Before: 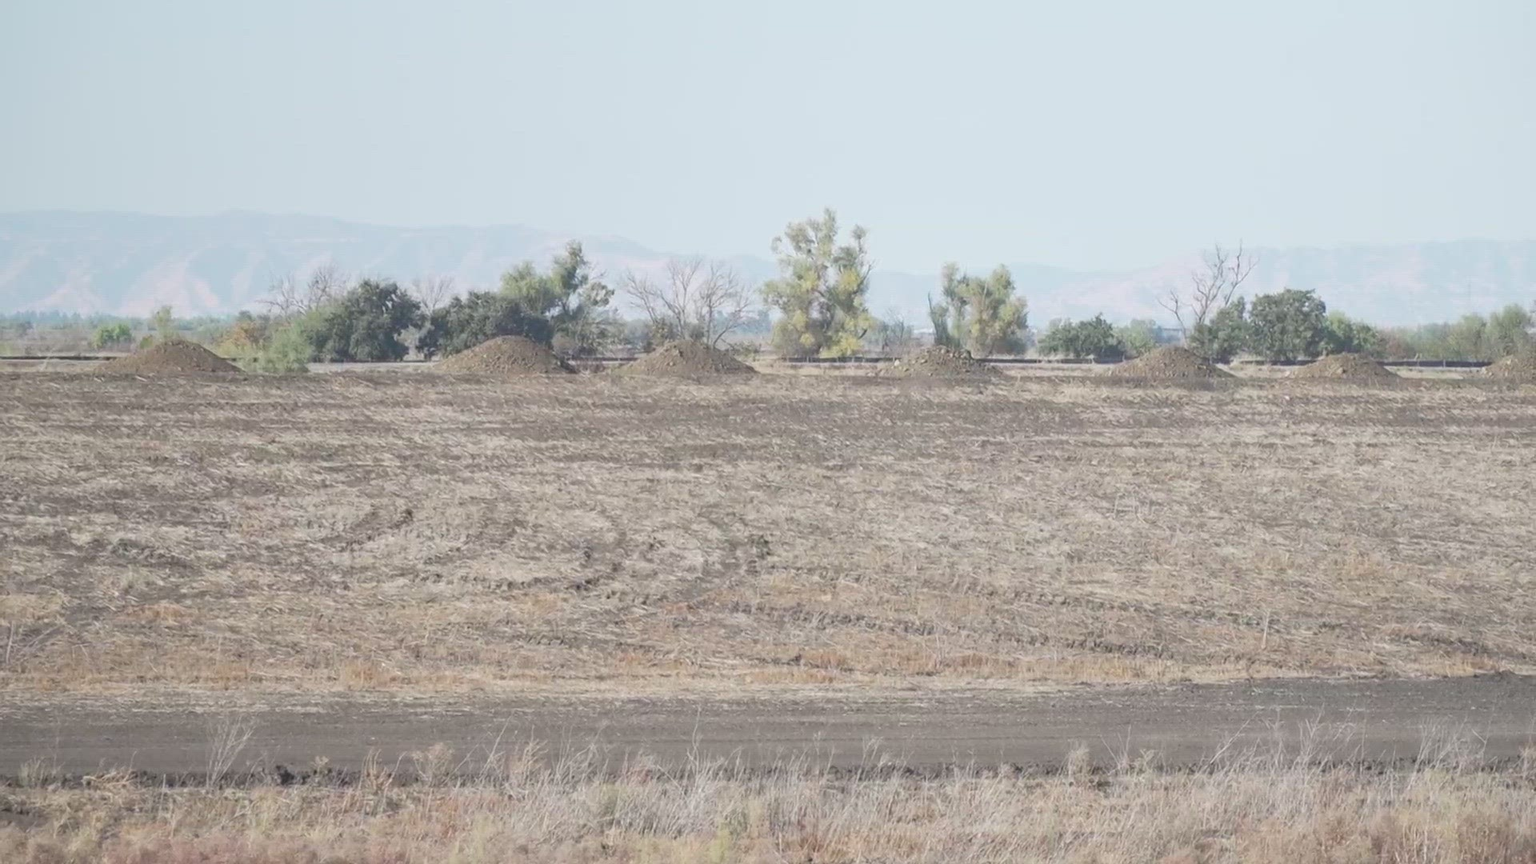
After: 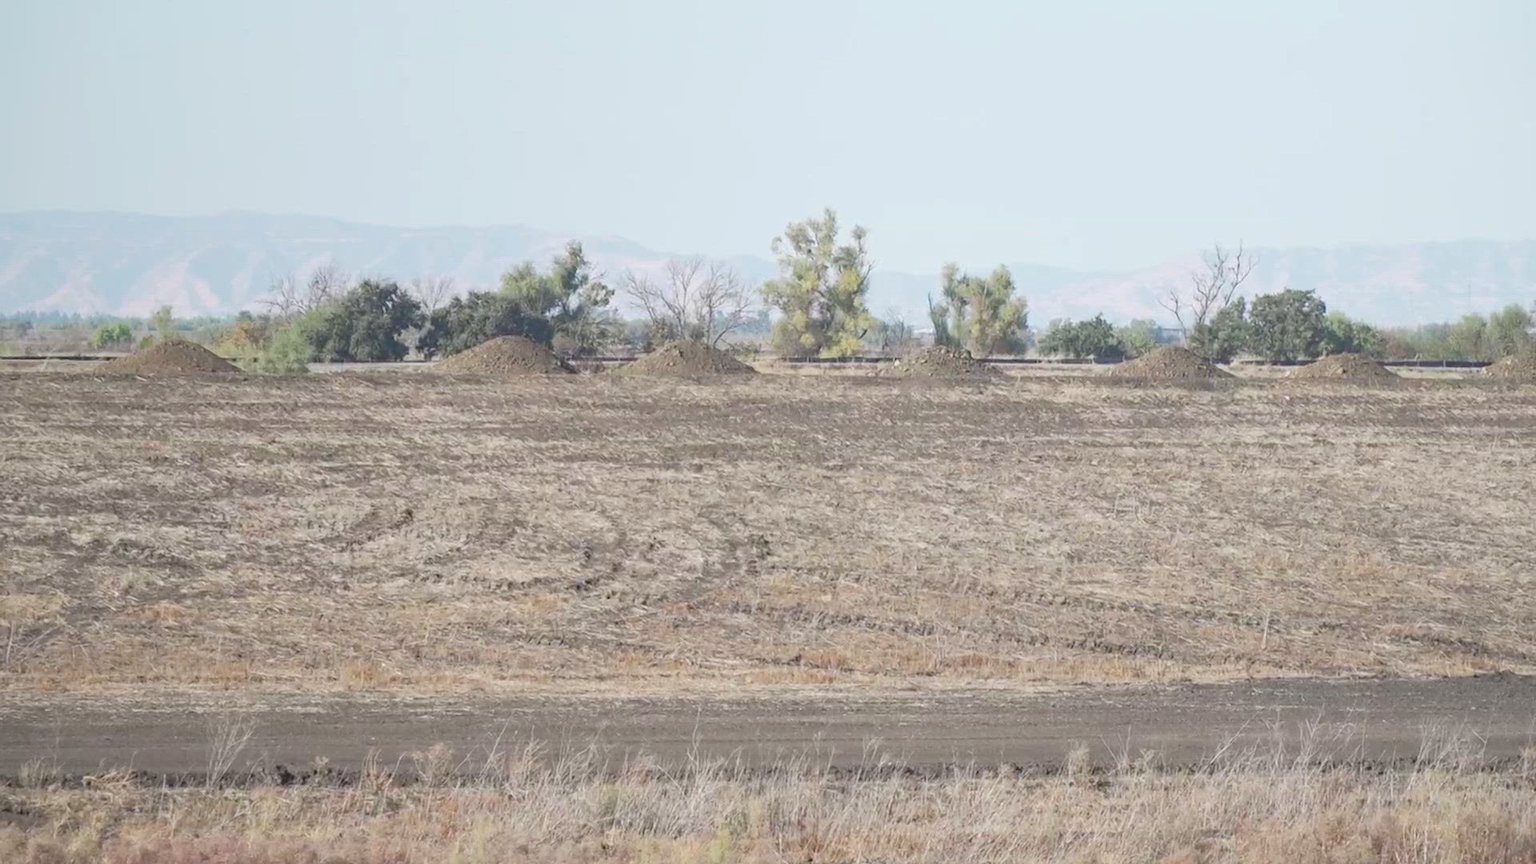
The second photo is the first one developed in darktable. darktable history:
exposure: exposure 0.078 EV, compensate highlight preservation false
haze removal: compatibility mode true, adaptive false
